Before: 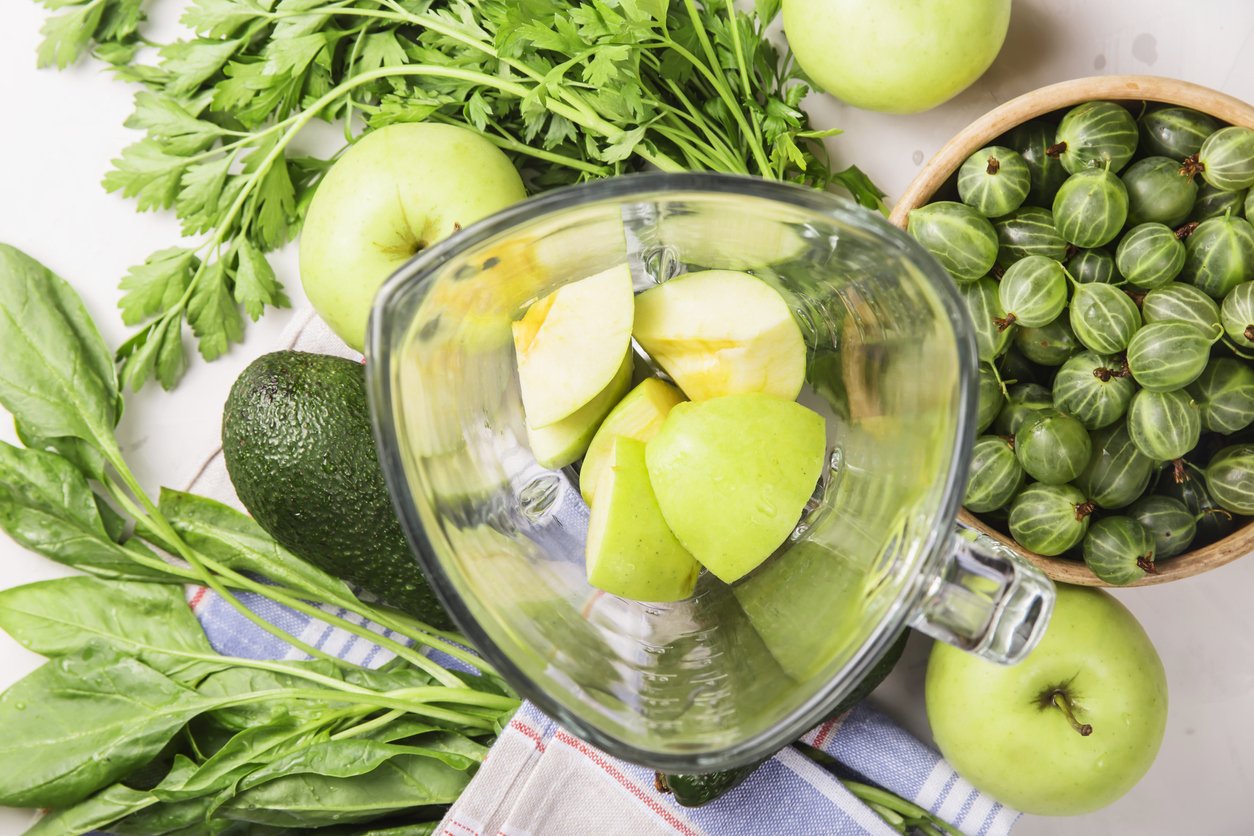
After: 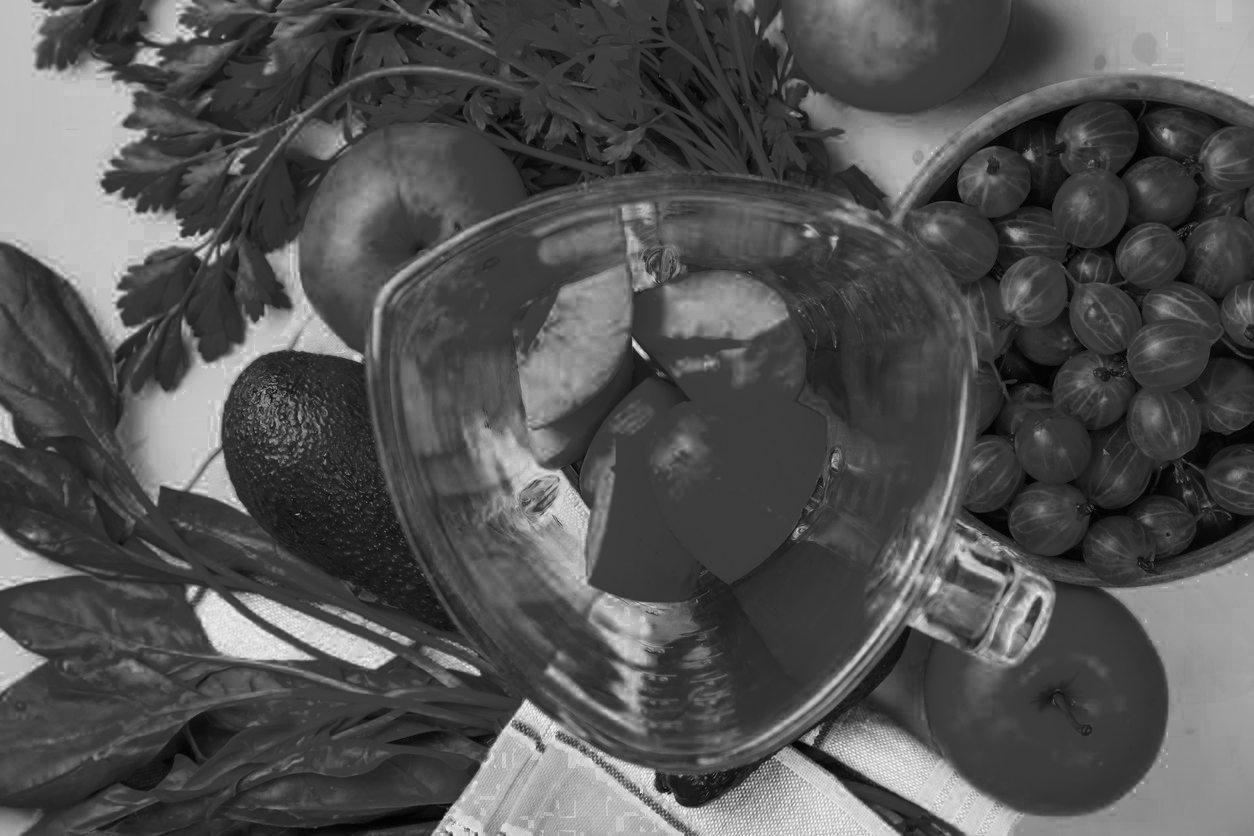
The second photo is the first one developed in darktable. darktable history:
filmic rgb: black relative exposure -7.98 EV, white relative exposure 3.95 EV, hardness 4.23
shadows and highlights: radius 116.93, shadows 41.82, highlights -62.39, soften with gaussian
color zones: curves: ch0 [(0.287, 0.048) (0.493, 0.484) (0.737, 0.816)]; ch1 [(0, 0) (0.143, 0) (0.286, 0) (0.429, 0) (0.571, 0) (0.714, 0) (0.857, 0)]
color balance rgb: linear chroma grading › global chroma 15.058%, perceptual saturation grading › global saturation 25.439%, global vibrance 20%
